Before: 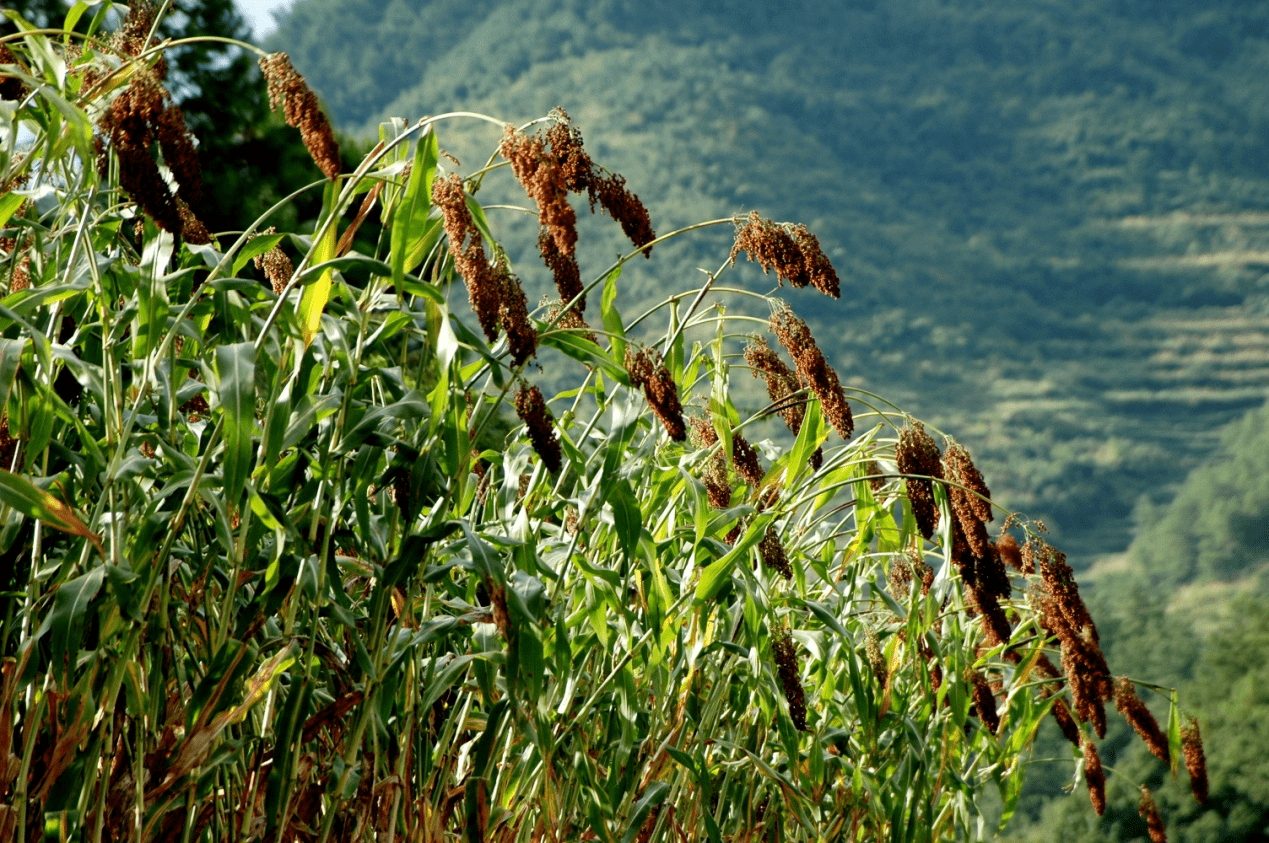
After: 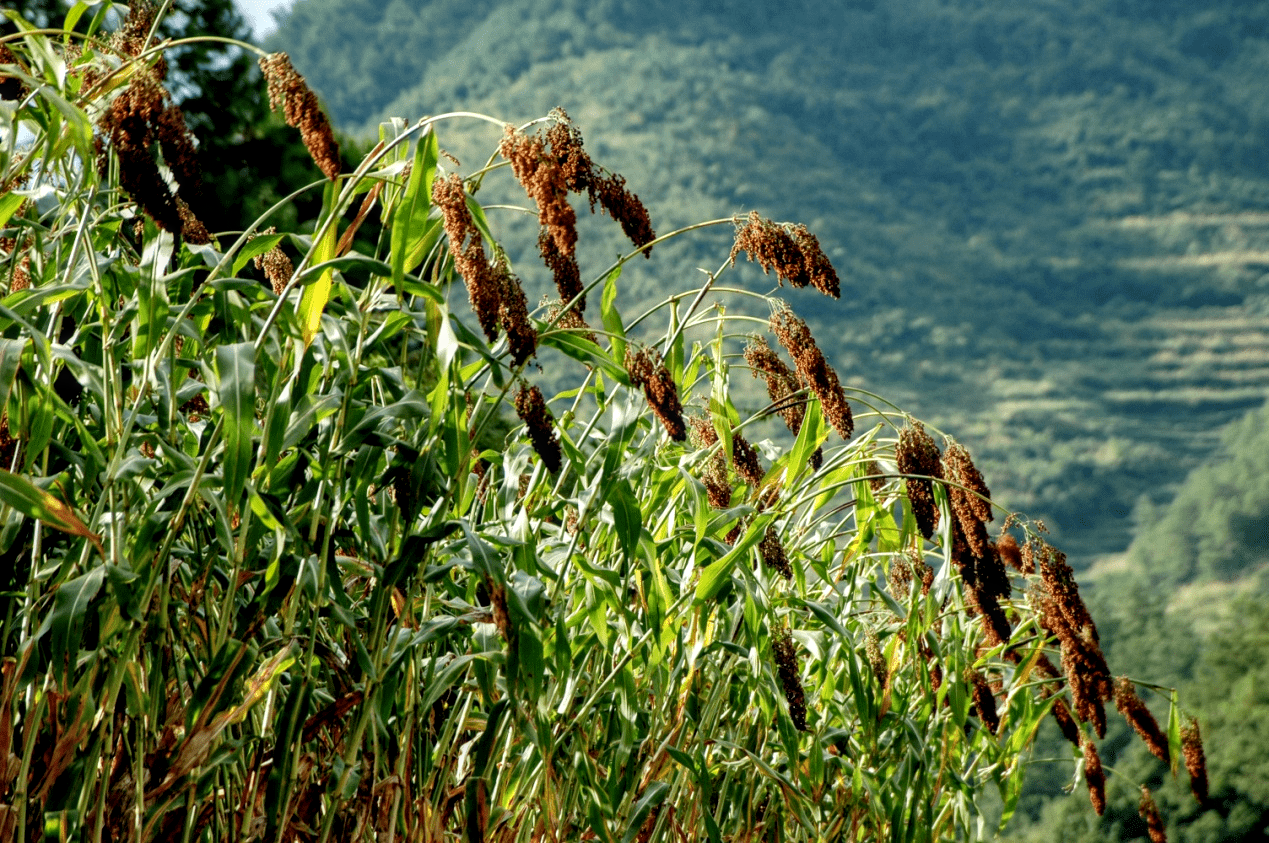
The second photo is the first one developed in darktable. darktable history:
local contrast: on, module defaults
levels: levels [0.018, 0.493, 1]
